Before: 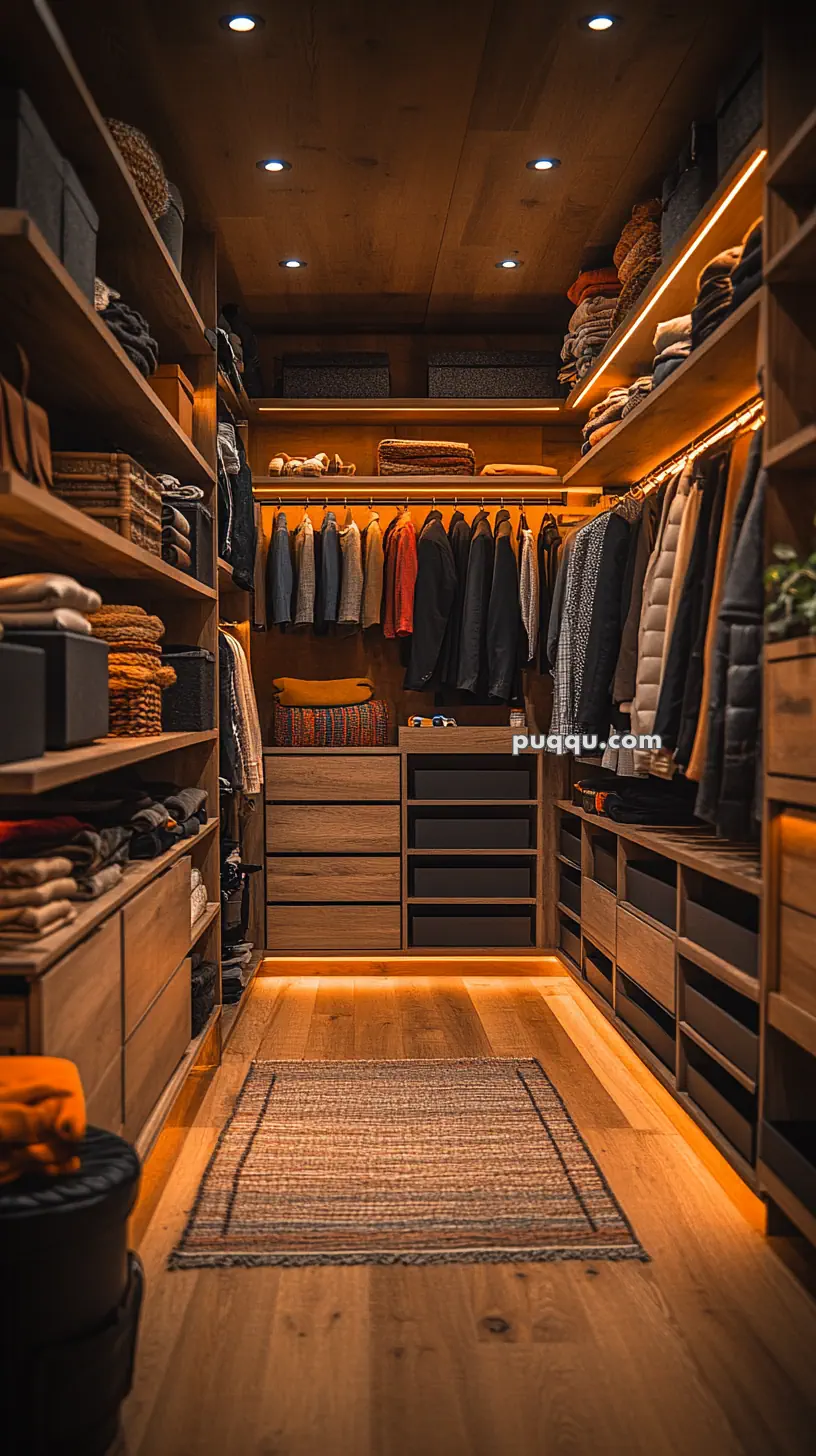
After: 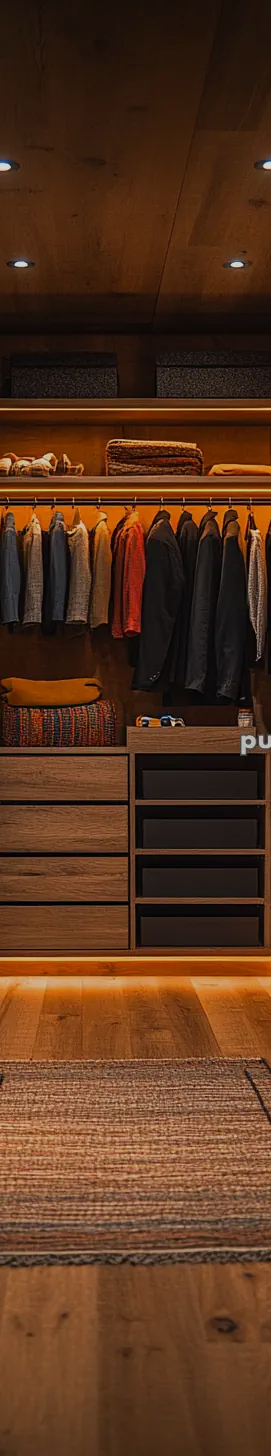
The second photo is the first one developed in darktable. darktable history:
crop: left 33.36%, right 33.36%
exposure: exposure -0.582 EV, compensate highlight preservation false
